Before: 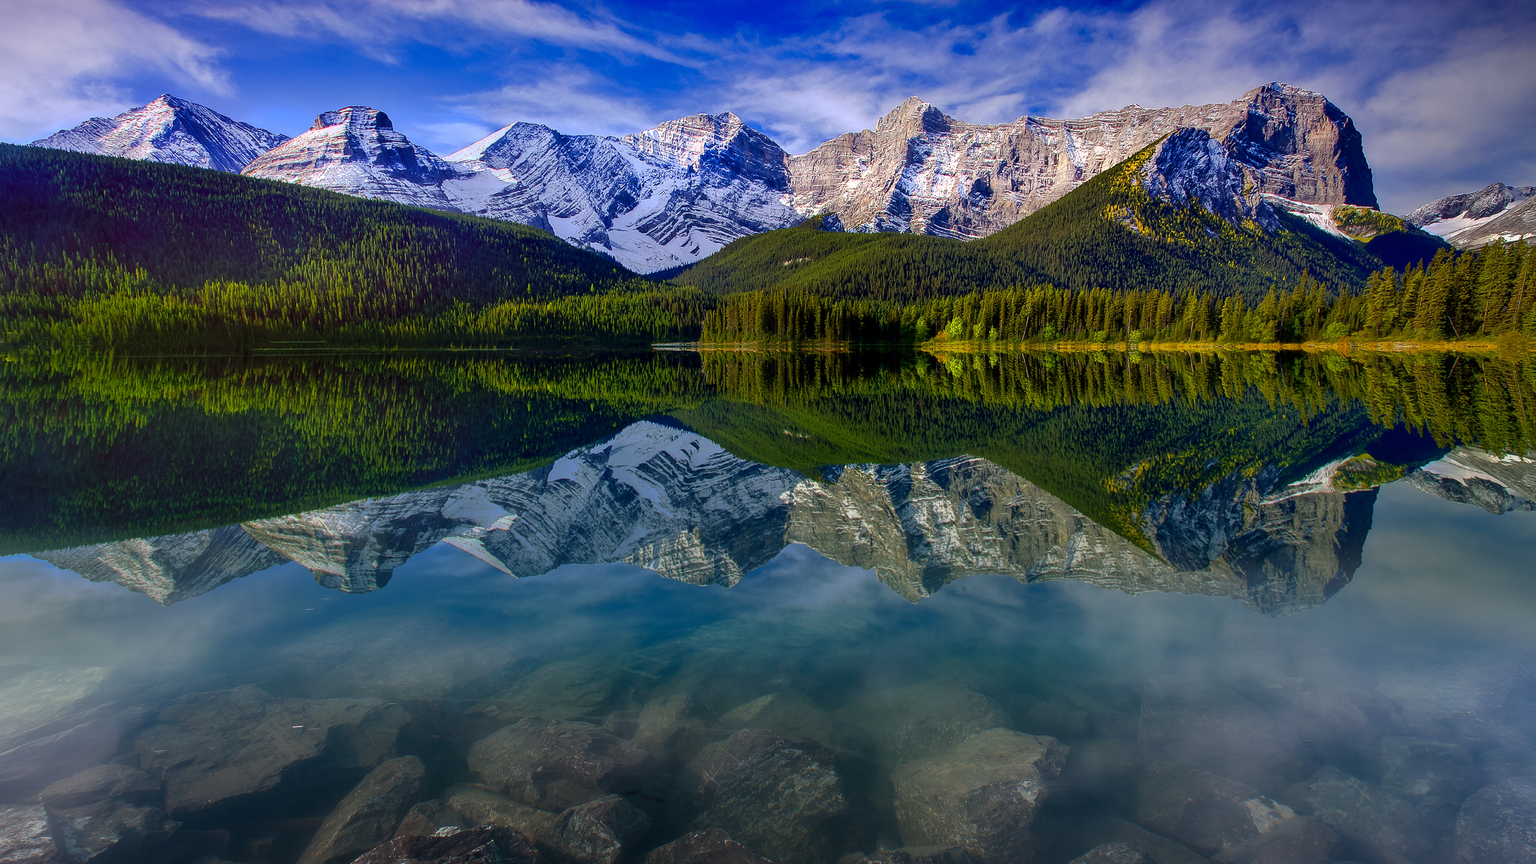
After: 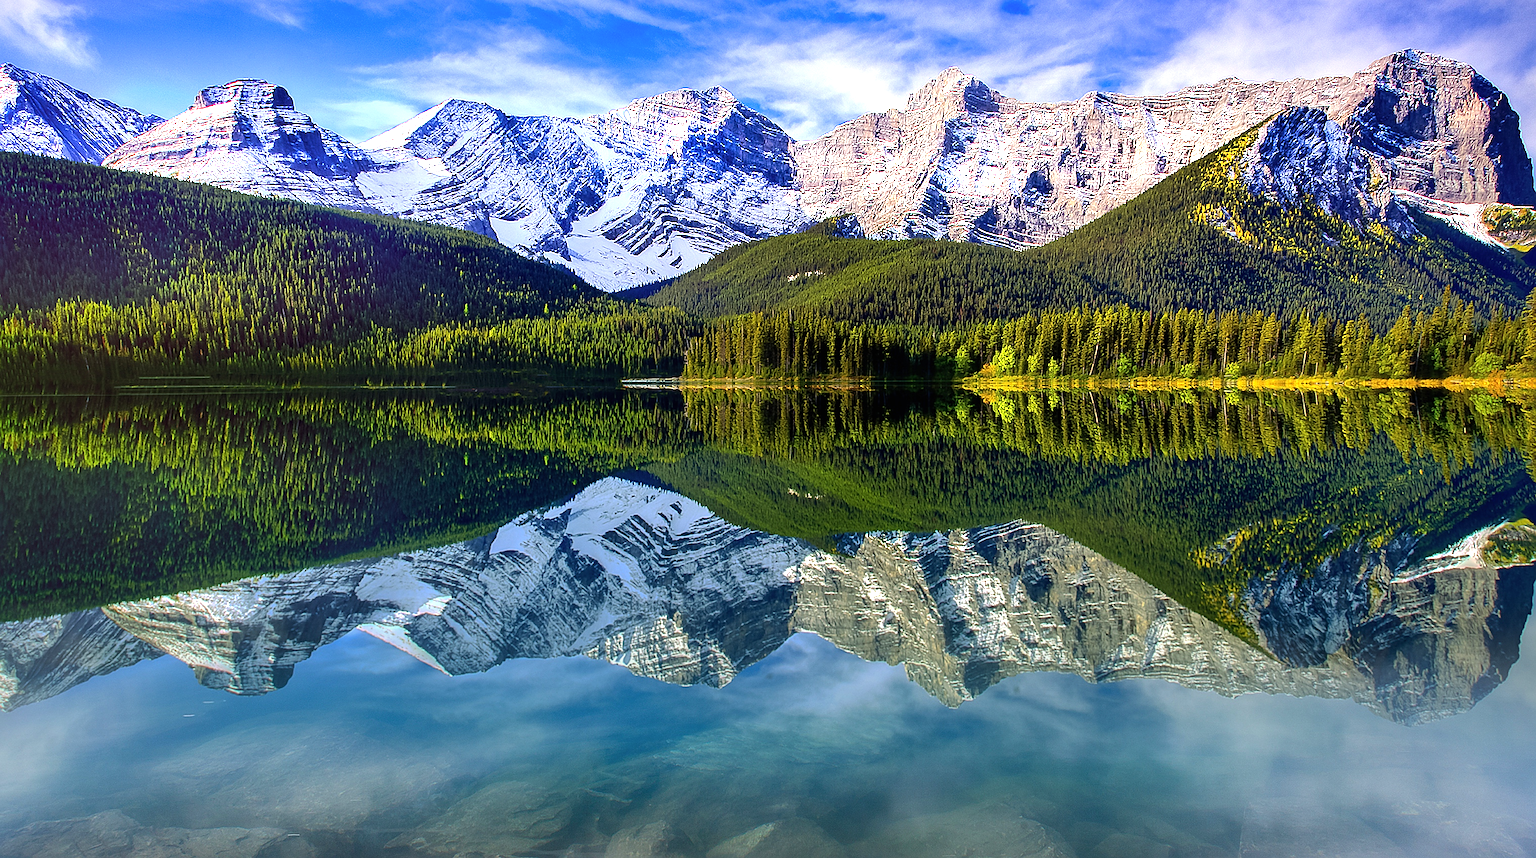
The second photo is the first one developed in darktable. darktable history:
sharpen: on, module defaults
contrast brightness saturation: contrast 0.055, brightness 0.057, saturation 0.015
exposure: black level correction 0, exposure 0.693 EV, compensate highlight preservation false
tone equalizer: -8 EV -0.388 EV, -7 EV -0.378 EV, -6 EV -0.321 EV, -5 EV -0.198 EV, -3 EV 0.246 EV, -2 EV 0.313 EV, -1 EV 0.406 EV, +0 EV 0.424 EV, edges refinement/feathering 500, mask exposure compensation -1.57 EV, preserve details no
crop and rotate: left 10.452%, top 5.054%, right 10.436%, bottom 16.374%
